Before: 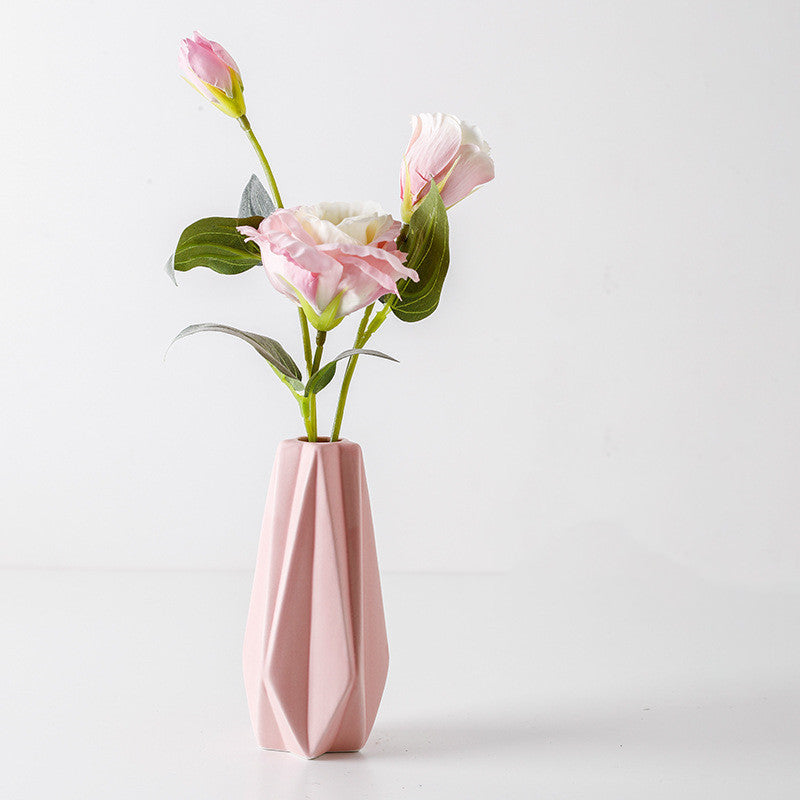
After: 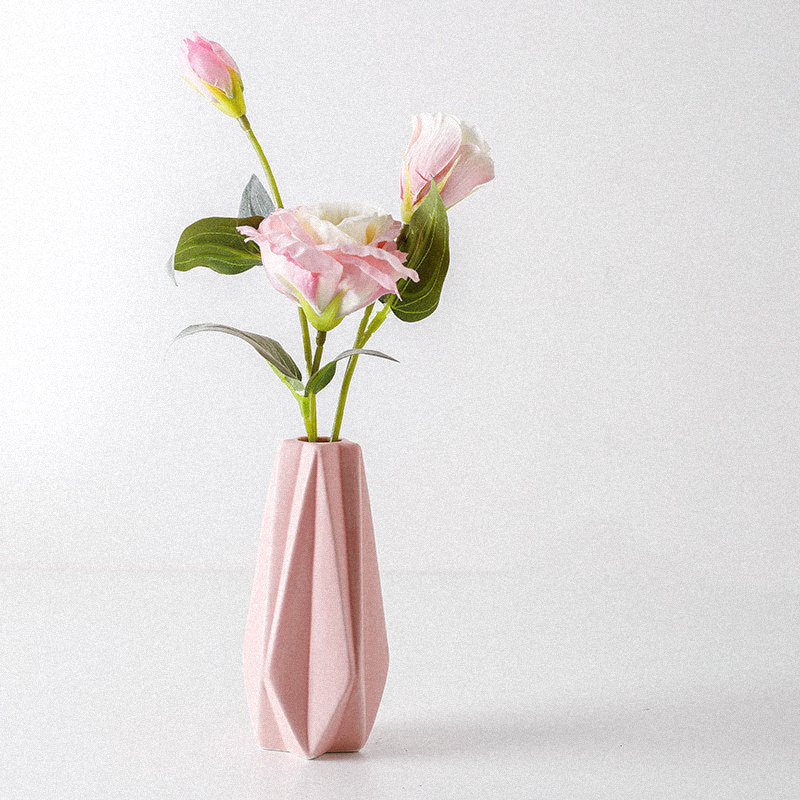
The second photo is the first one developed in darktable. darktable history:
bloom: size 9%, threshold 100%, strength 7%
grain: mid-tones bias 0%
